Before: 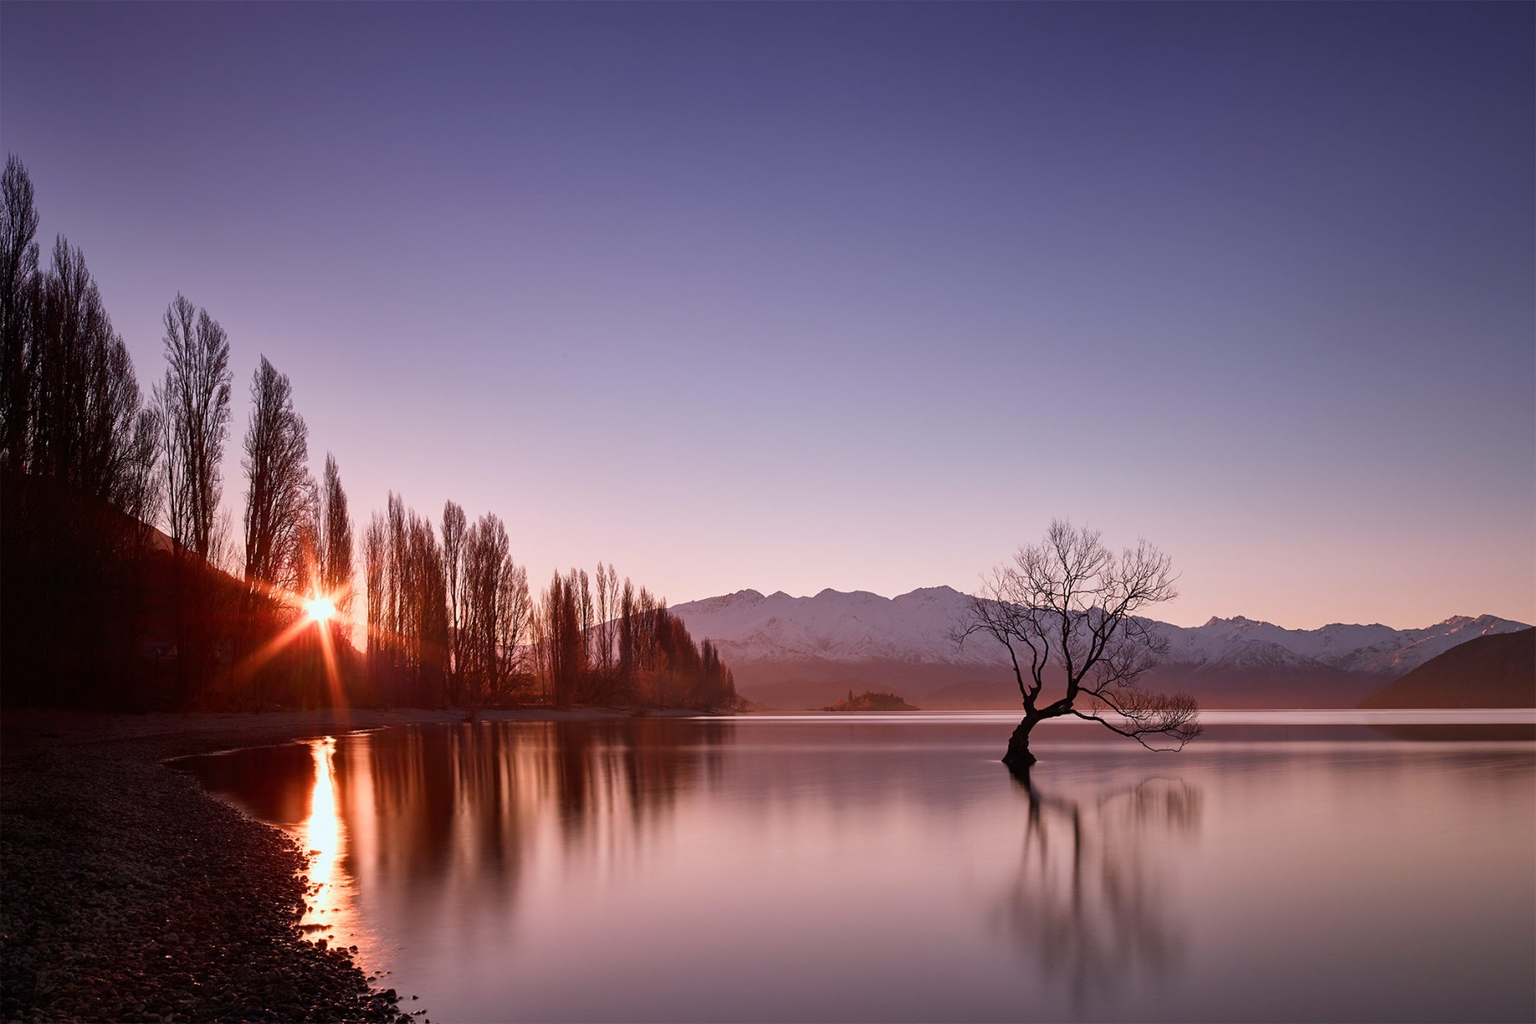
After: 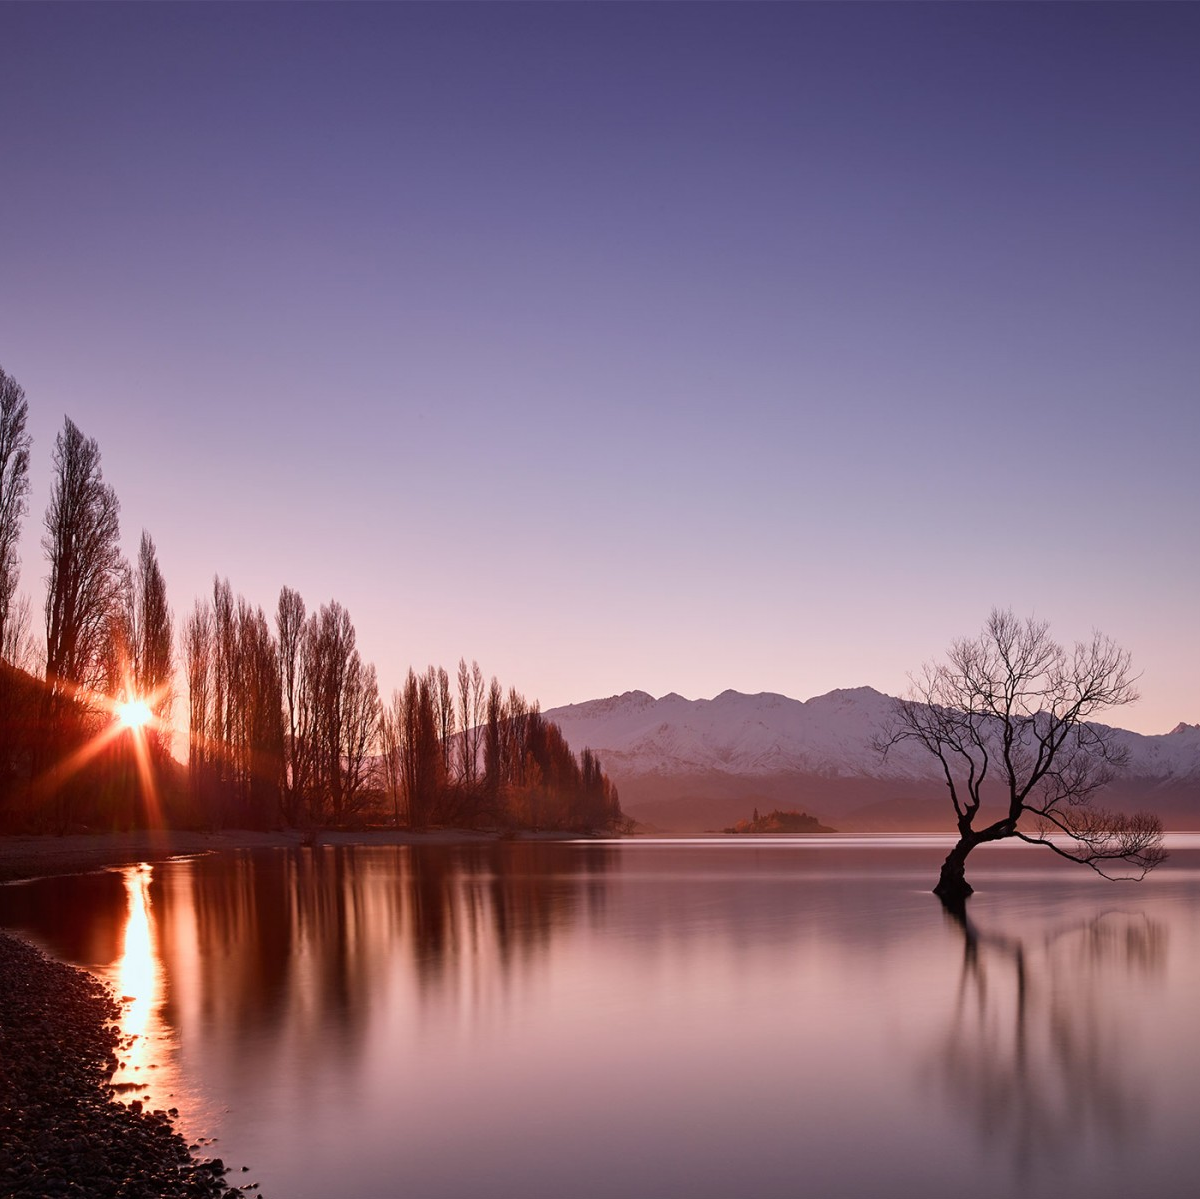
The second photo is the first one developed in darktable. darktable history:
crop and rotate: left 13.399%, right 19.879%
